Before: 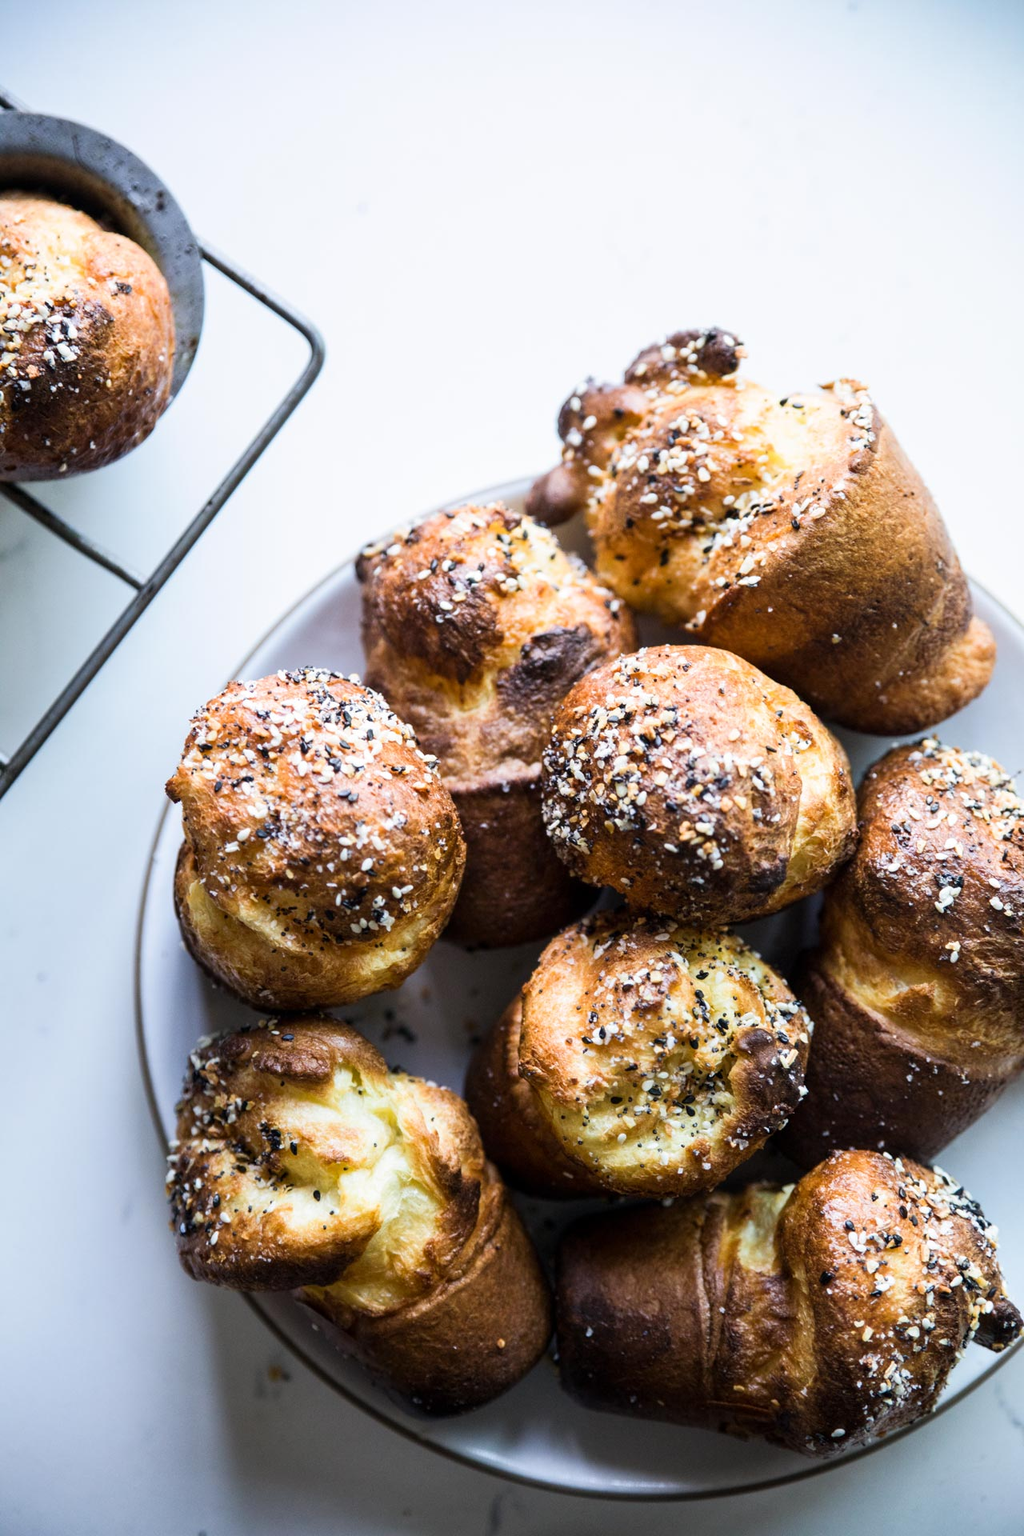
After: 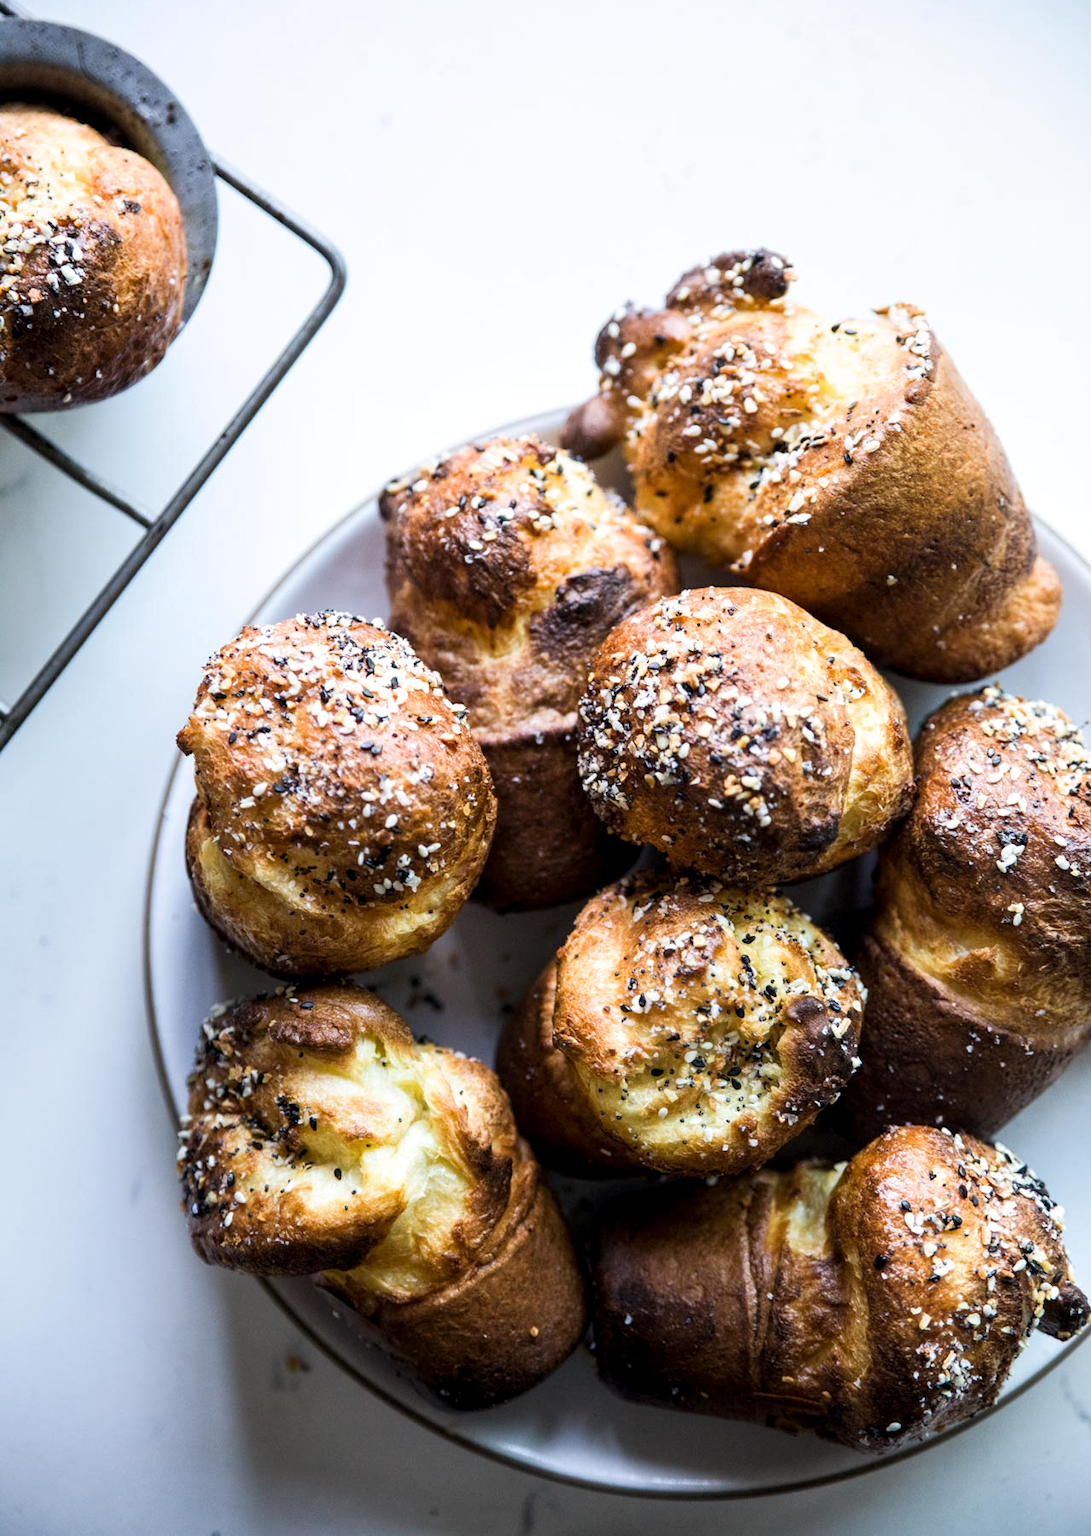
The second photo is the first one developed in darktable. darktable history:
crop and rotate: top 6.166%
local contrast: highlights 105%, shadows 102%, detail 119%, midtone range 0.2
exposure: compensate exposure bias true, compensate highlight preservation false
